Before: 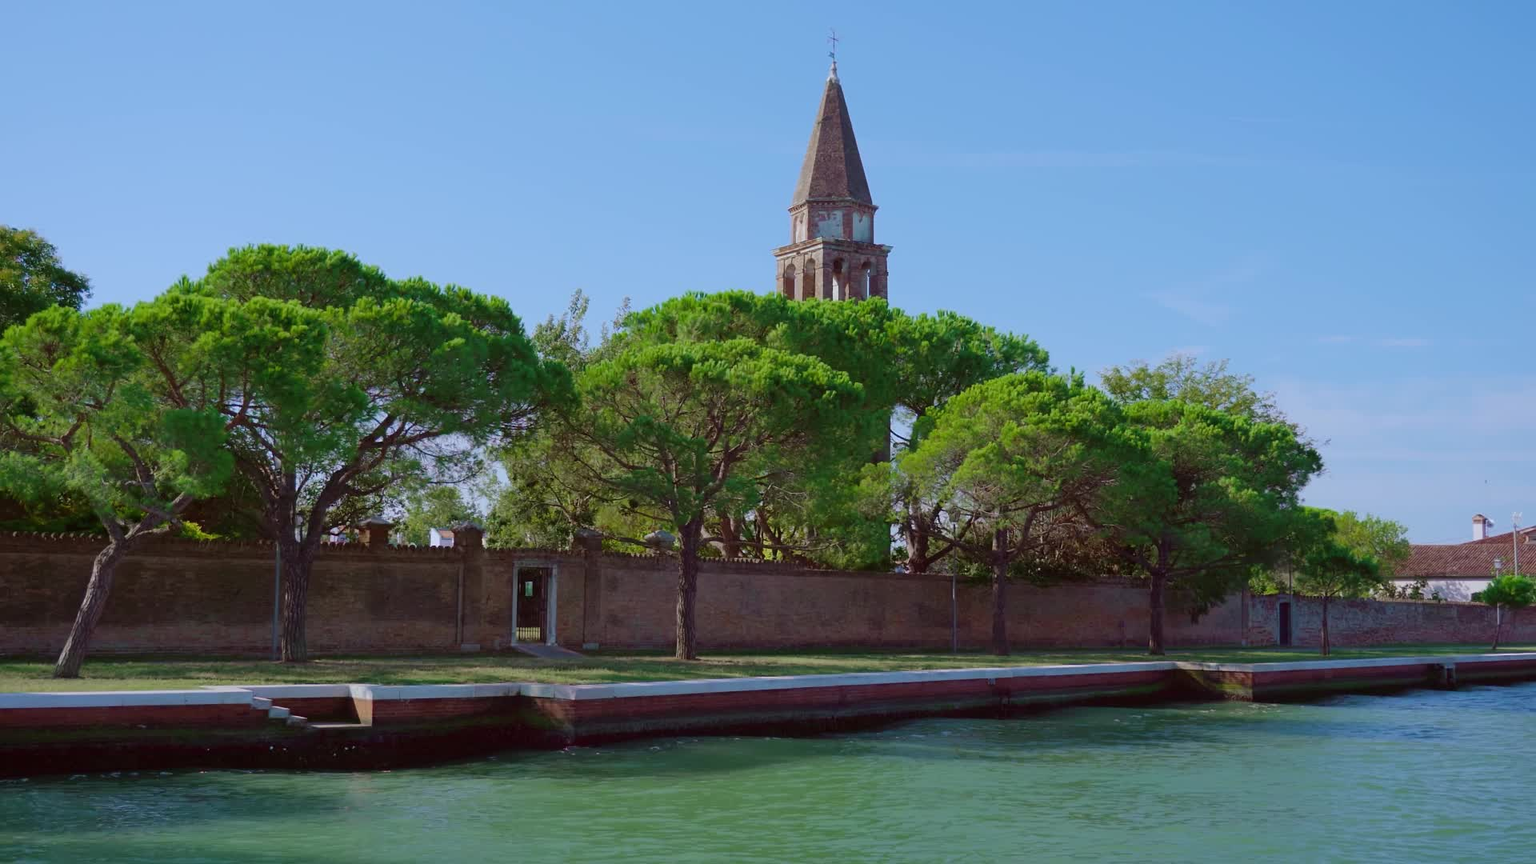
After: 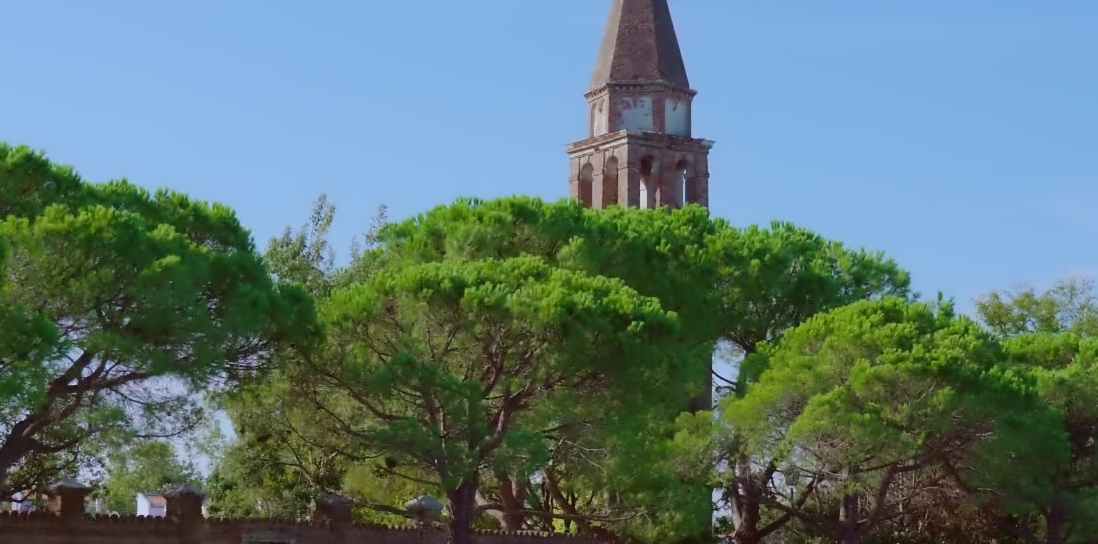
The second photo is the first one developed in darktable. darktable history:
contrast equalizer: octaves 7, y [[0.5 ×6], [0.5 ×6], [0.5 ×6], [0, 0.033, 0.067, 0.1, 0.133, 0.167], [0, 0.05, 0.1, 0.15, 0.2, 0.25]]
crop: left 20.932%, top 15.471%, right 21.848%, bottom 34.081%
